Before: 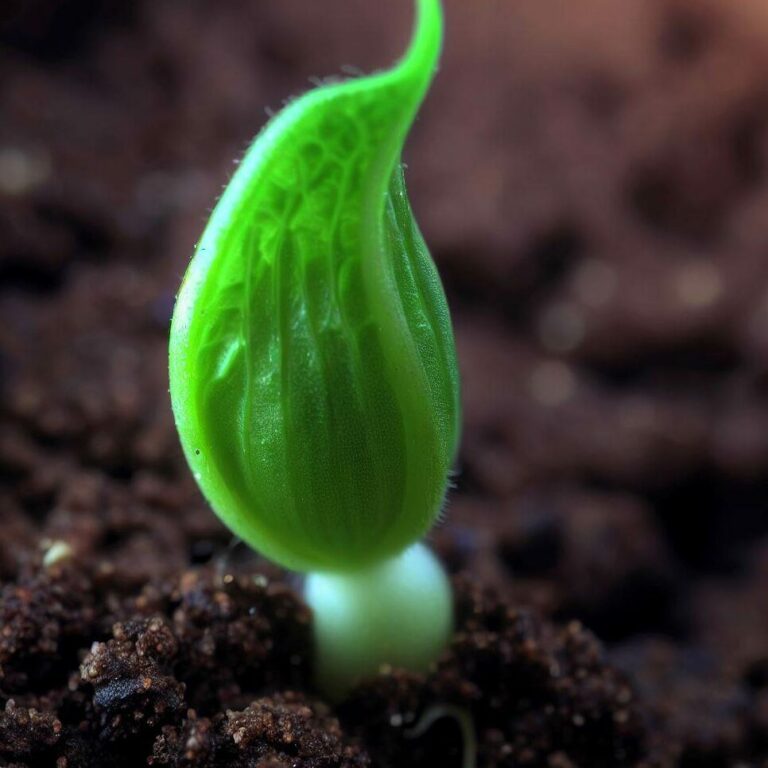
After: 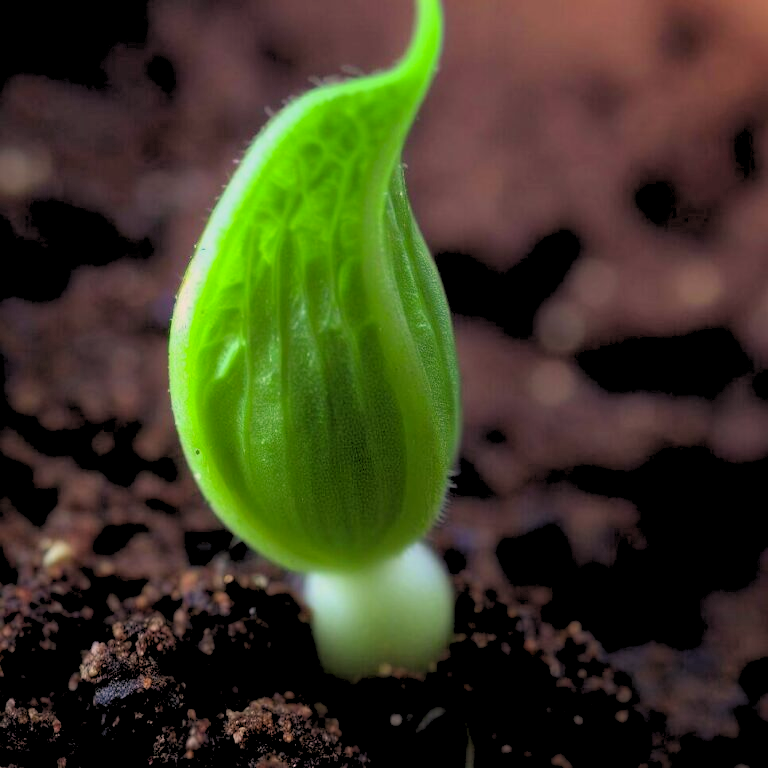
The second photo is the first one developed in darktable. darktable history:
color correction: highlights a* 11.96, highlights b* 11.58
rgb levels: preserve colors sum RGB, levels [[0.038, 0.433, 0.934], [0, 0.5, 1], [0, 0.5, 1]]
